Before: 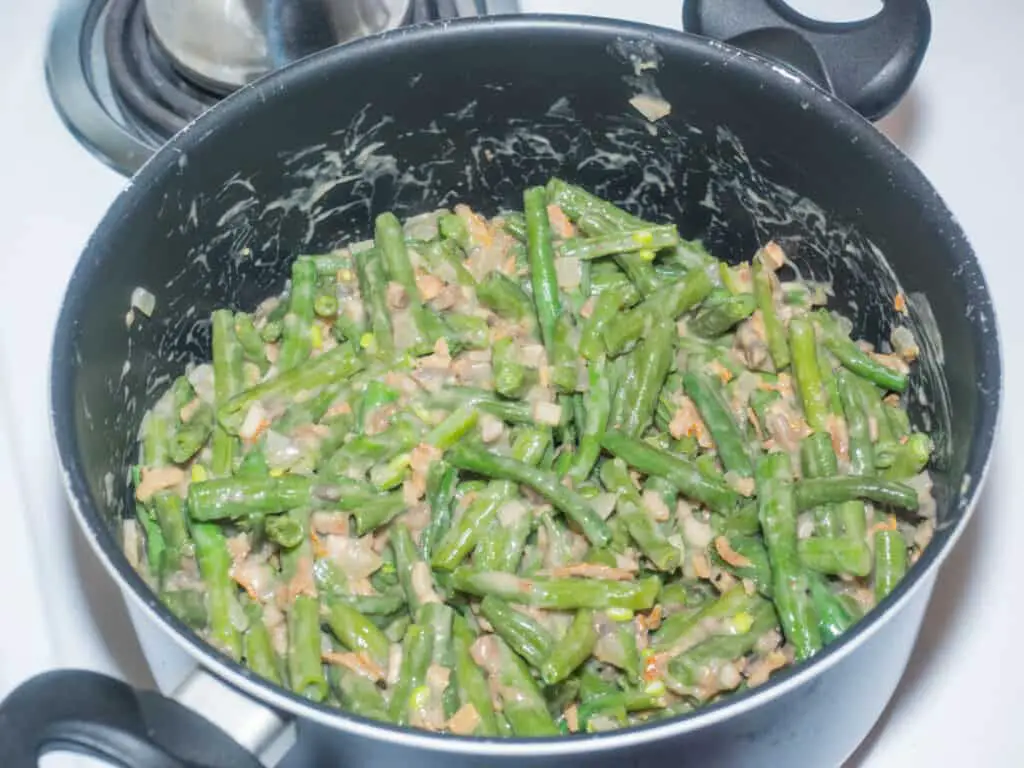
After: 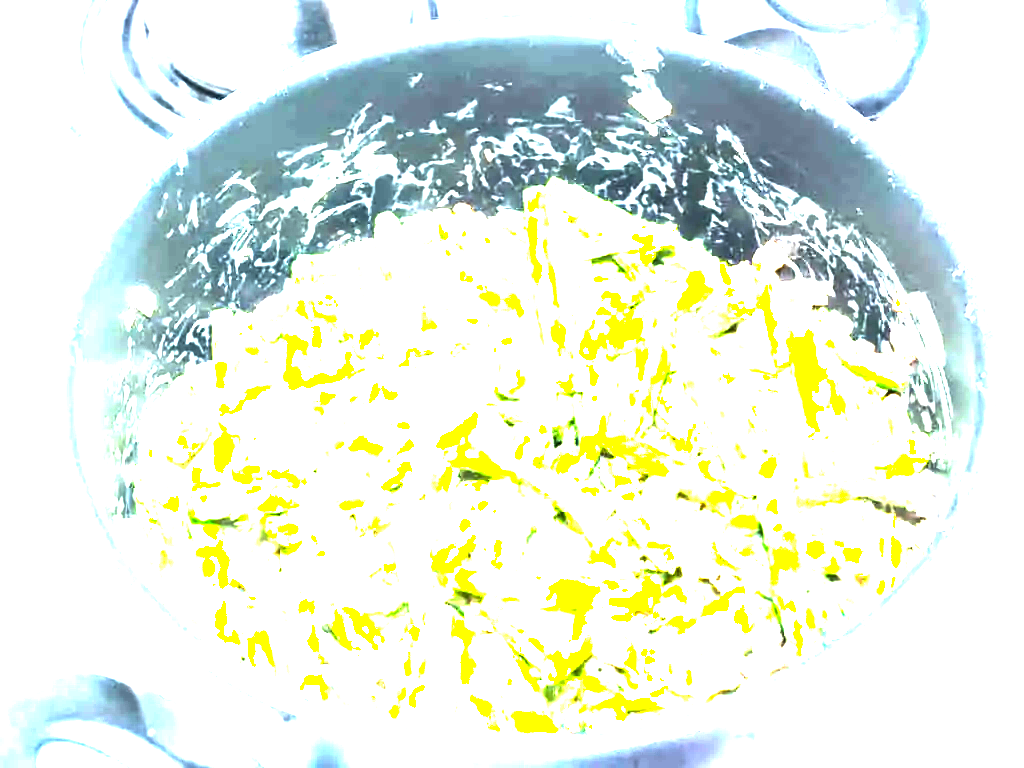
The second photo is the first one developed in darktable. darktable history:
exposure: exposure 2.218 EV, compensate highlight preservation false
color balance rgb: global offset › luminance -0.839%, perceptual saturation grading › global saturation 14.615%, perceptual brilliance grading › highlights 74.986%, perceptual brilliance grading › shadows -29.392%, global vibrance 25.108%
